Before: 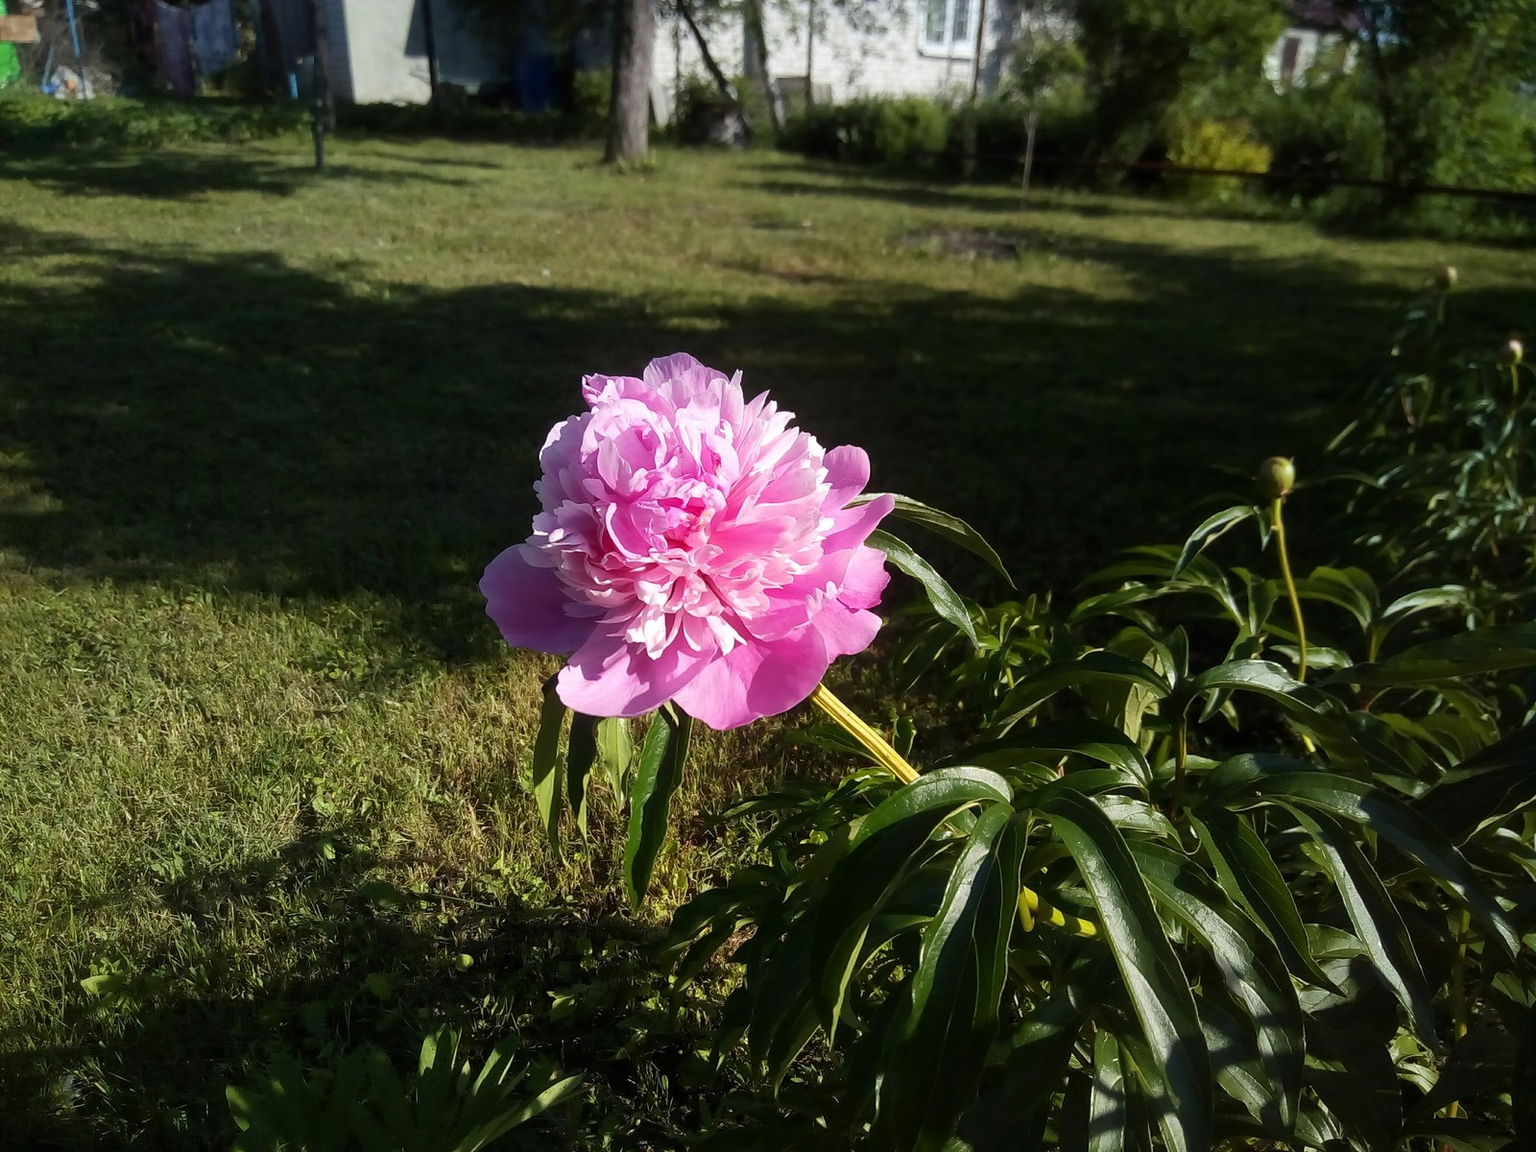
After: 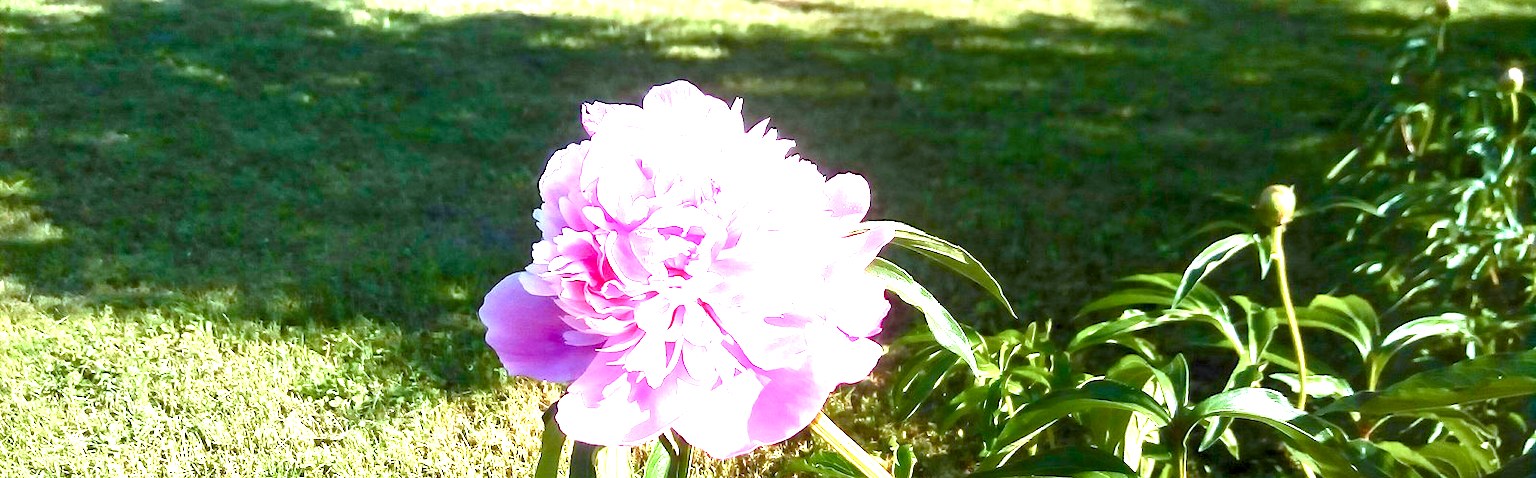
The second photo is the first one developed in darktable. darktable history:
crop and rotate: top 23.655%, bottom 34.812%
exposure: exposure 3.038 EV, compensate exposure bias true, compensate highlight preservation false
contrast equalizer: y [[0.511, 0.558, 0.631, 0.632, 0.559, 0.512], [0.5 ×6], [0.5 ×6], [0 ×6], [0 ×6]], mix 0.365
color correction: highlights a* -10.47, highlights b* -19.36
color balance rgb: highlights gain › chroma 2.981%, highlights gain › hue 78.67°, perceptual saturation grading › global saturation 20%, perceptual saturation grading › highlights -25.538%, perceptual saturation grading › shadows 49.708%, global vibrance 20%
